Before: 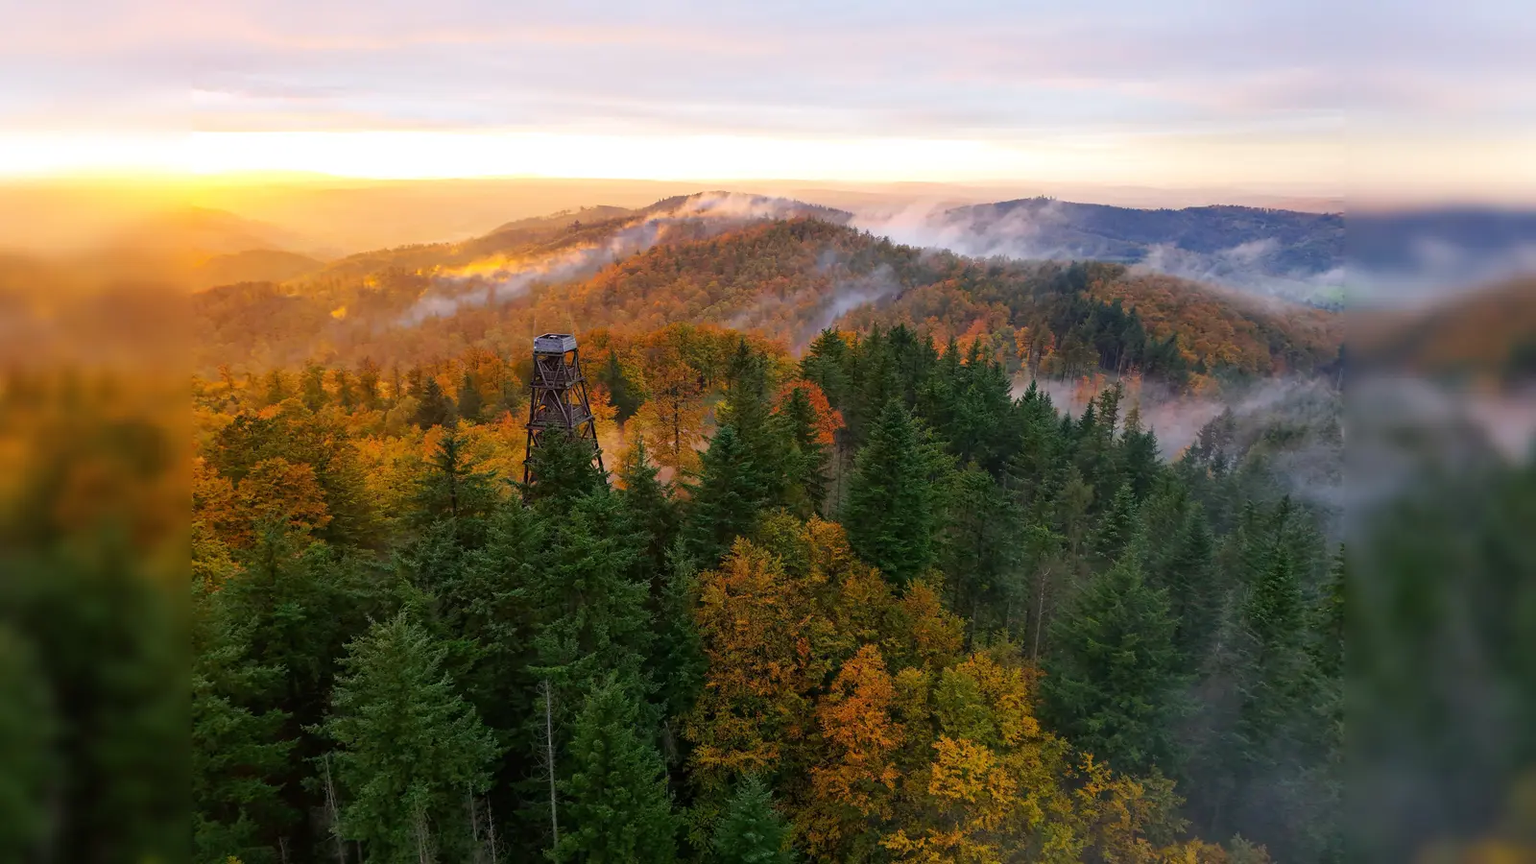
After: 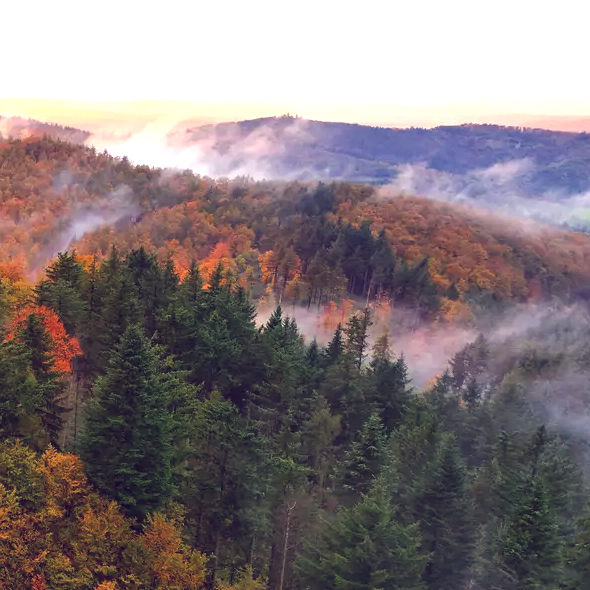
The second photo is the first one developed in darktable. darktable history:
crop and rotate: left 49.936%, top 10.094%, right 13.136%, bottom 24.256%
color balance: lift [1.001, 0.997, 0.99, 1.01], gamma [1.007, 1, 0.975, 1.025], gain [1, 1.065, 1.052, 0.935], contrast 13.25%
exposure: black level correction -0.002, exposure 0.54 EV, compensate highlight preservation false
